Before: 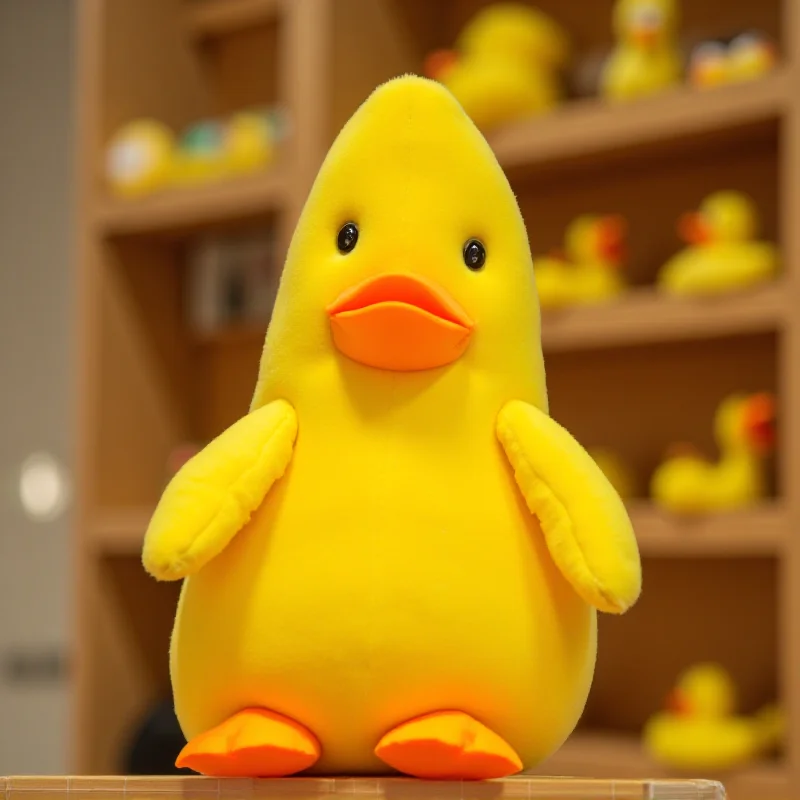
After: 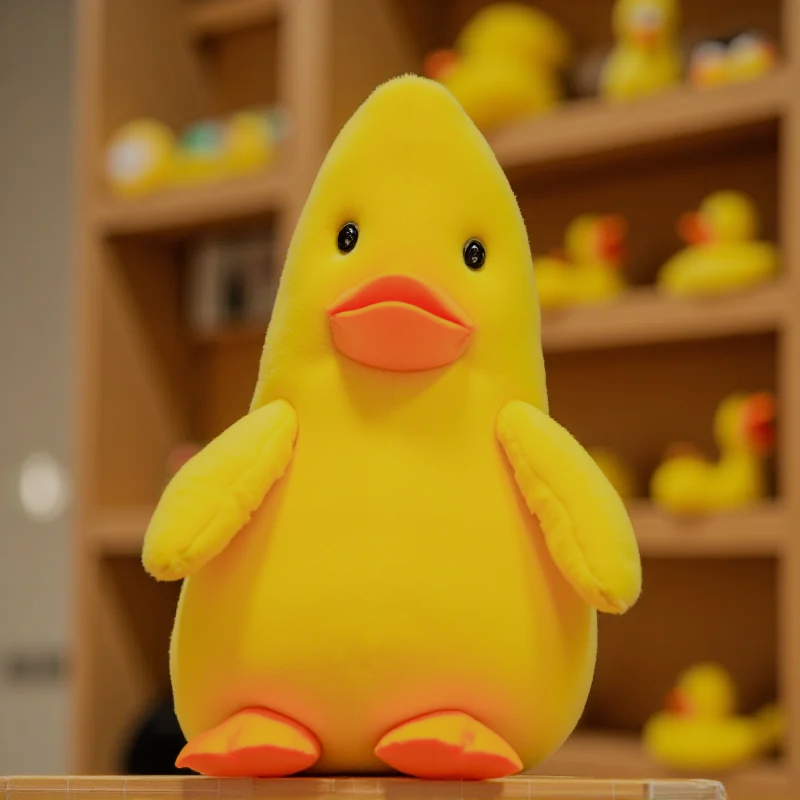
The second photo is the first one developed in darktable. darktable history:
filmic rgb: black relative exposure -7.22 EV, white relative exposure 5.39 EV, hardness 3.02
